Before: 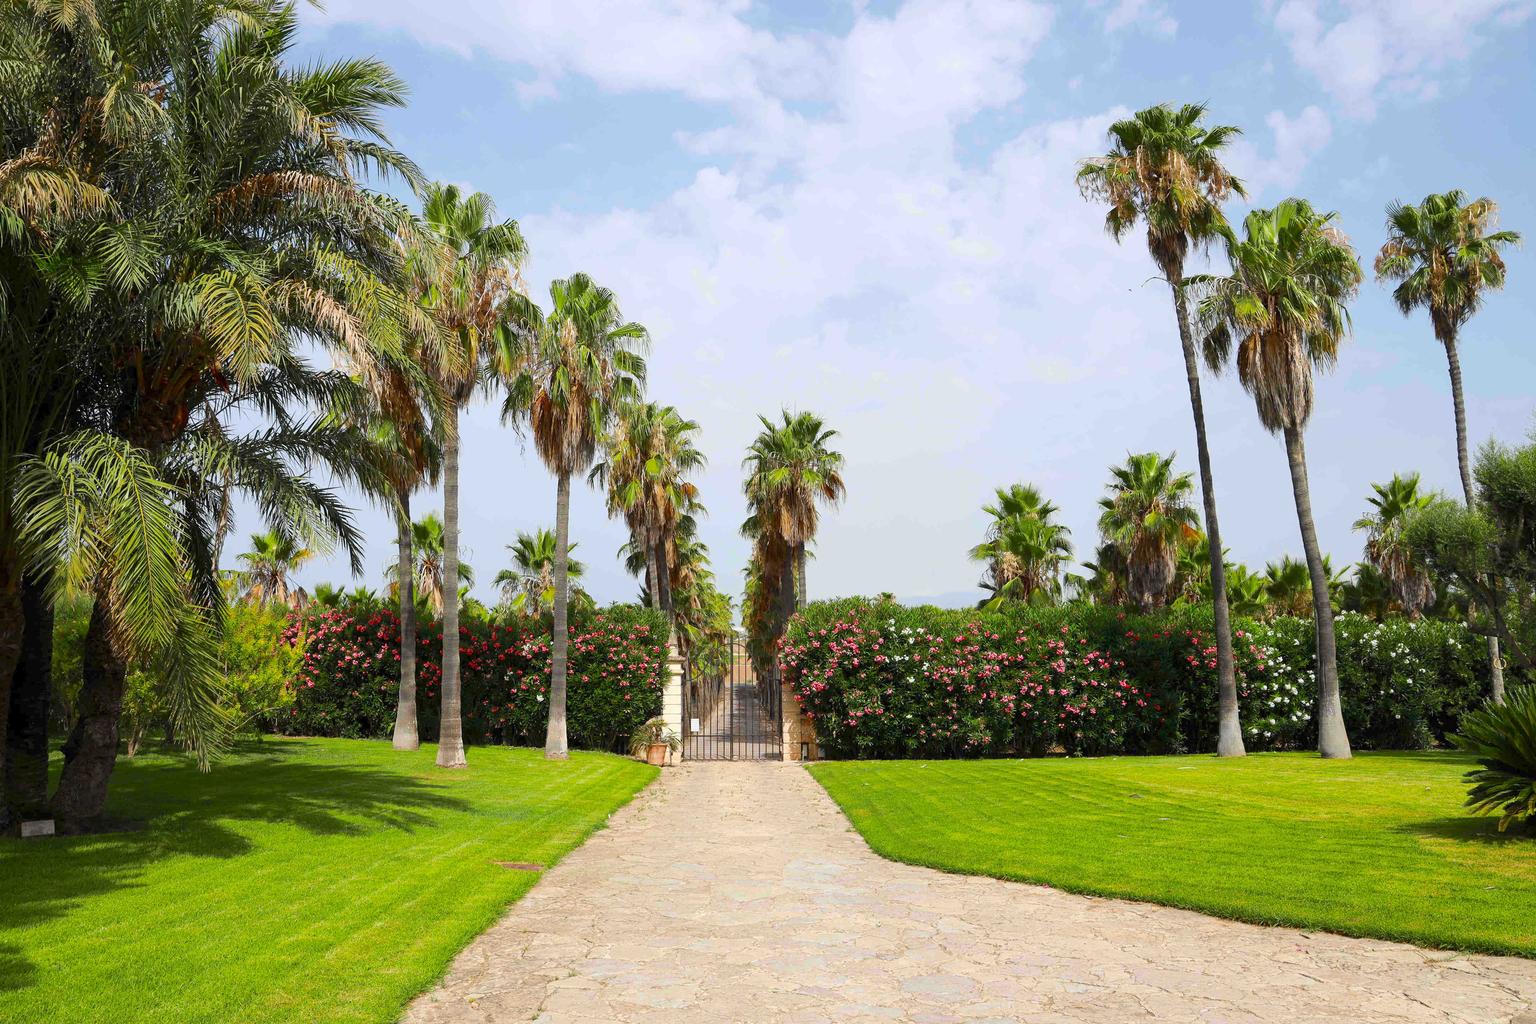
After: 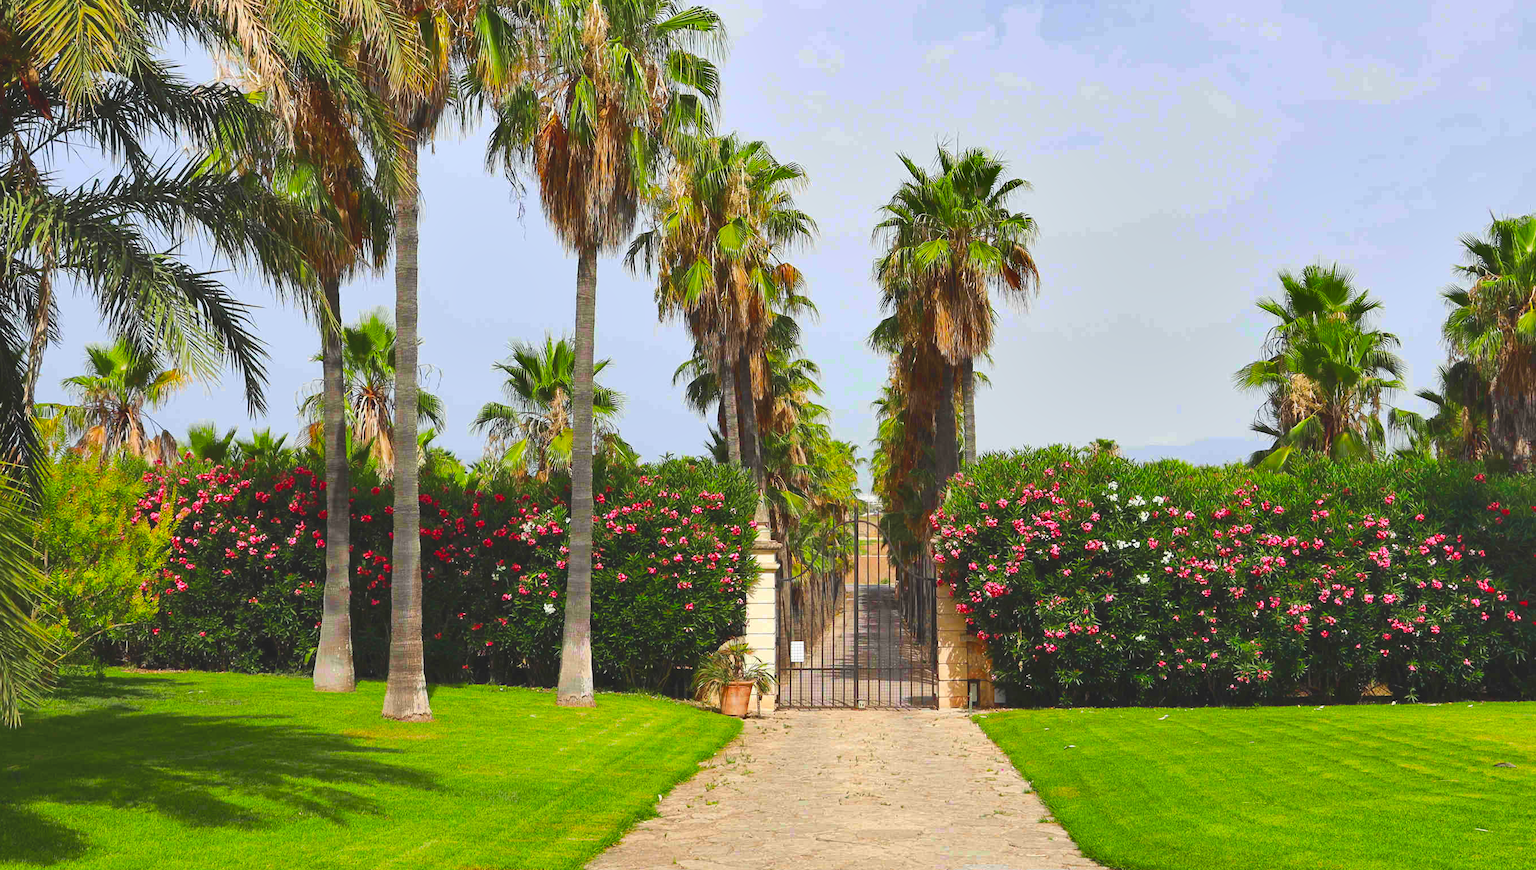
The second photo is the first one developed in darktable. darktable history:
exposure: black level correction -0.015, compensate highlight preservation false
shadows and highlights: radius 135.42, soften with gaussian
contrast brightness saturation: brightness -0.017, saturation 0.354
crop: left 12.872%, top 31.125%, right 24.697%, bottom 15.797%
